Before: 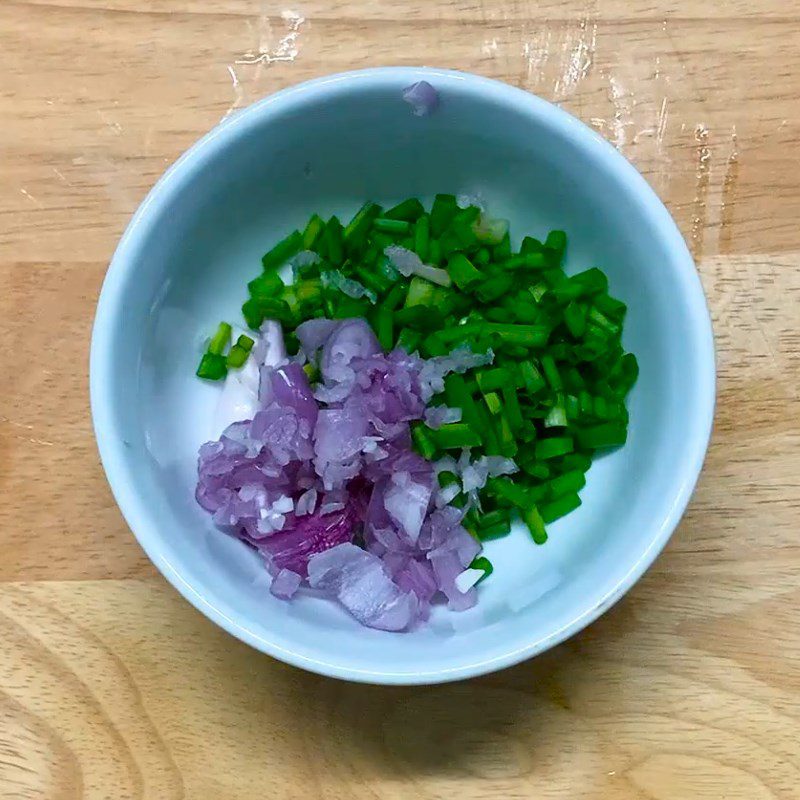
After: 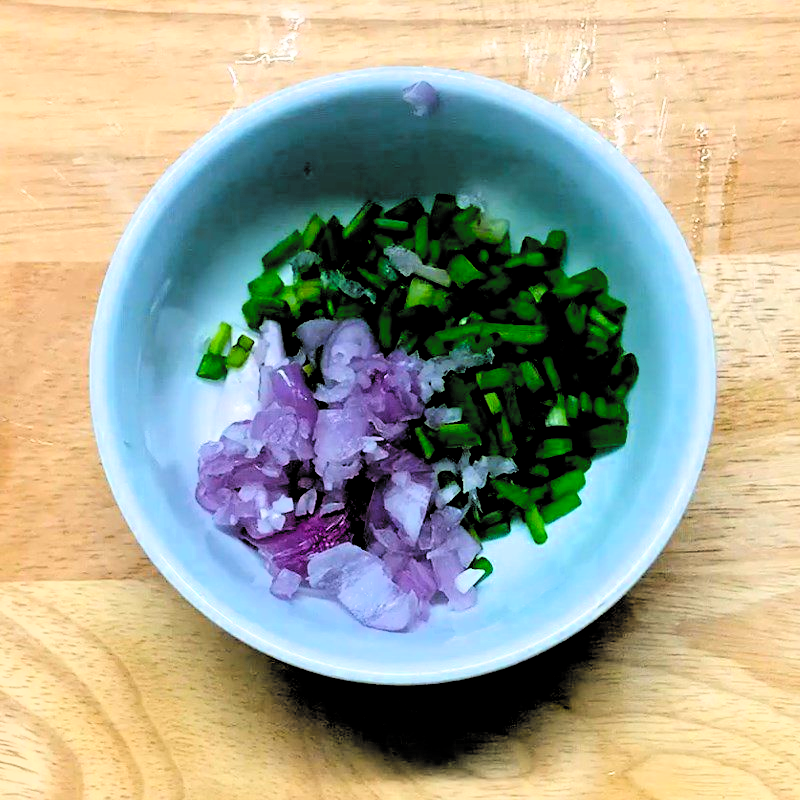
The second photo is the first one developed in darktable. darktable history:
filmic rgb: middle gray luminance 13.57%, black relative exposure -1.97 EV, white relative exposure 3.07 EV, target black luminance 0%, hardness 1.79, latitude 58.48%, contrast 1.73, highlights saturation mix 4.32%, shadows ↔ highlights balance -37.07%, color science v4 (2020)
tone equalizer: -8 EV -0.388 EV, -7 EV -0.36 EV, -6 EV -0.311 EV, -5 EV -0.25 EV, -3 EV 0.243 EV, -2 EV 0.361 EV, -1 EV 0.402 EV, +0 EV 0.393 EV
